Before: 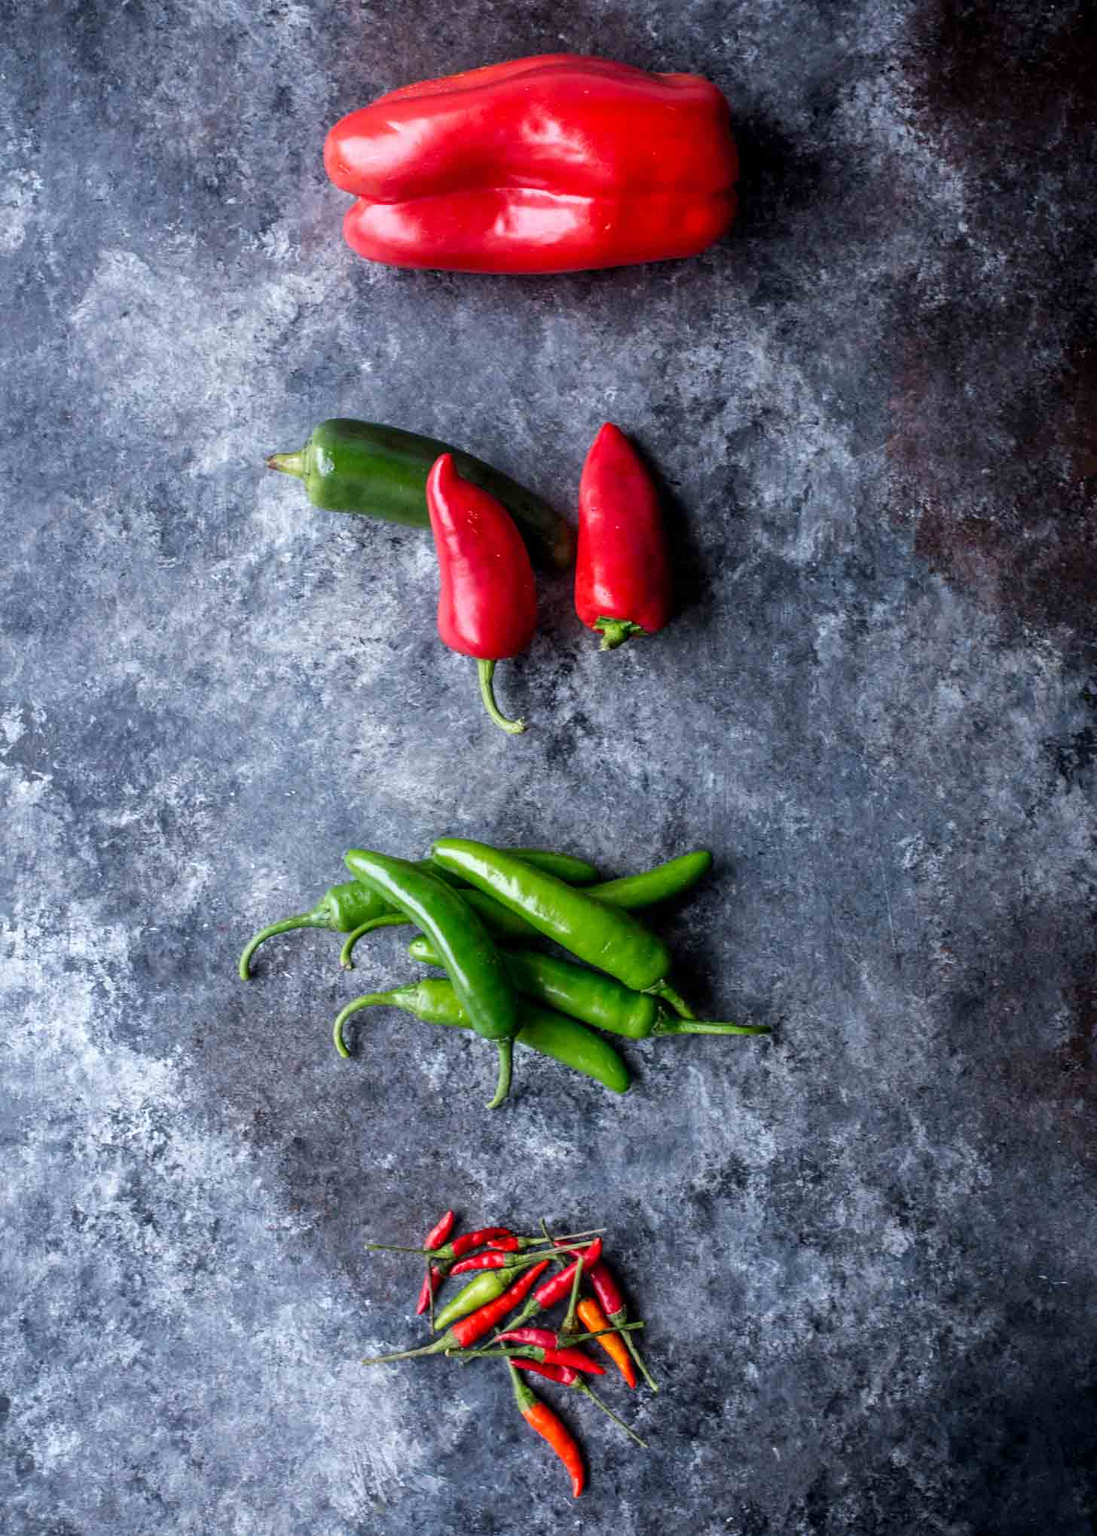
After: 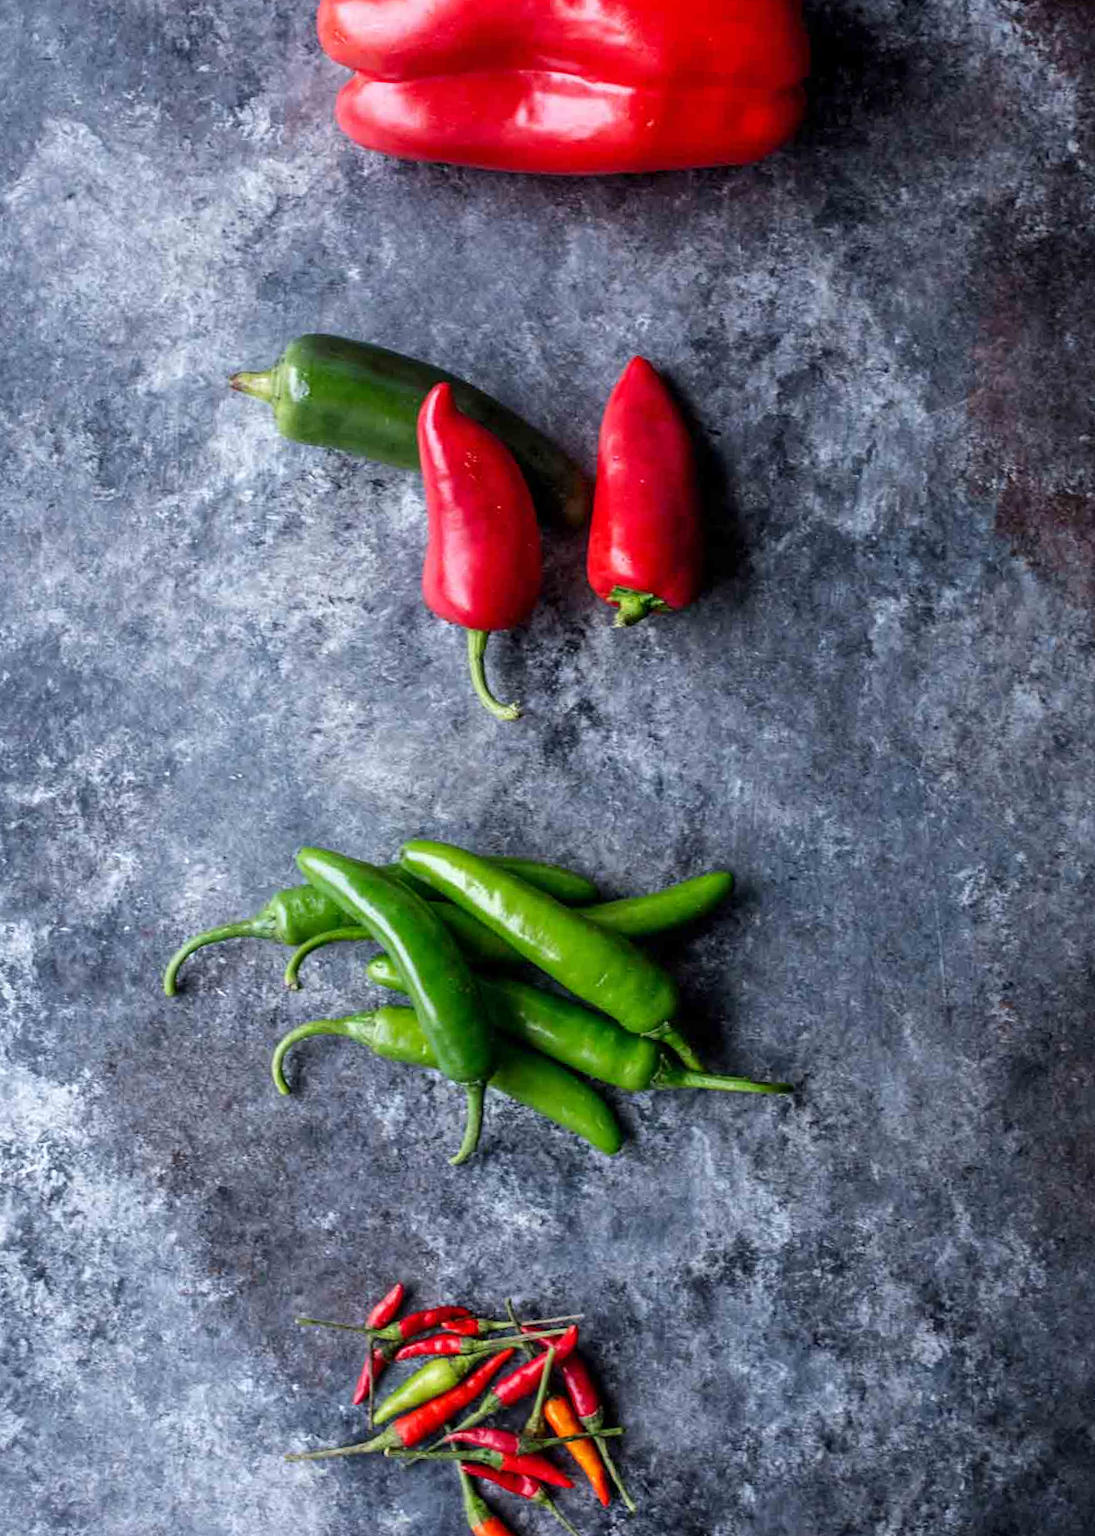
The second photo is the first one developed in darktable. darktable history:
crop and rotate: angle -3.1°, left 5.229%, top 5.227%, right 4.703%, bottom 4.587%
